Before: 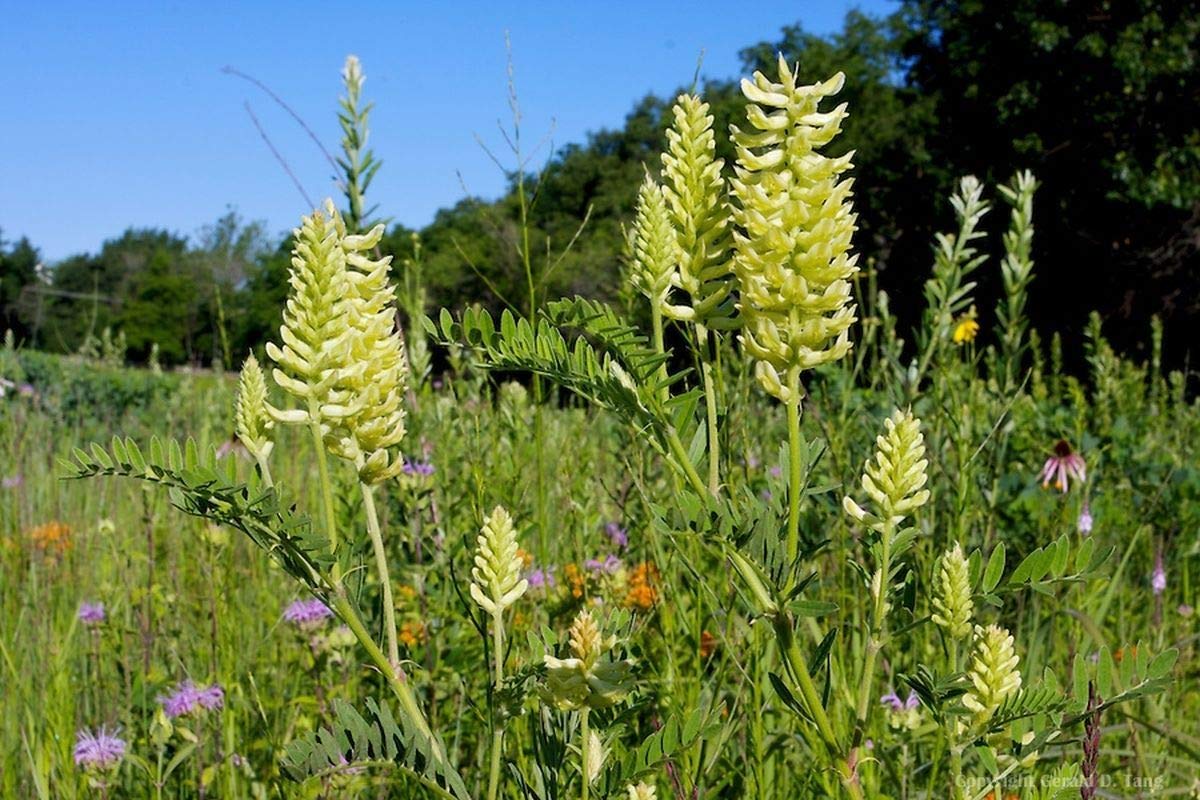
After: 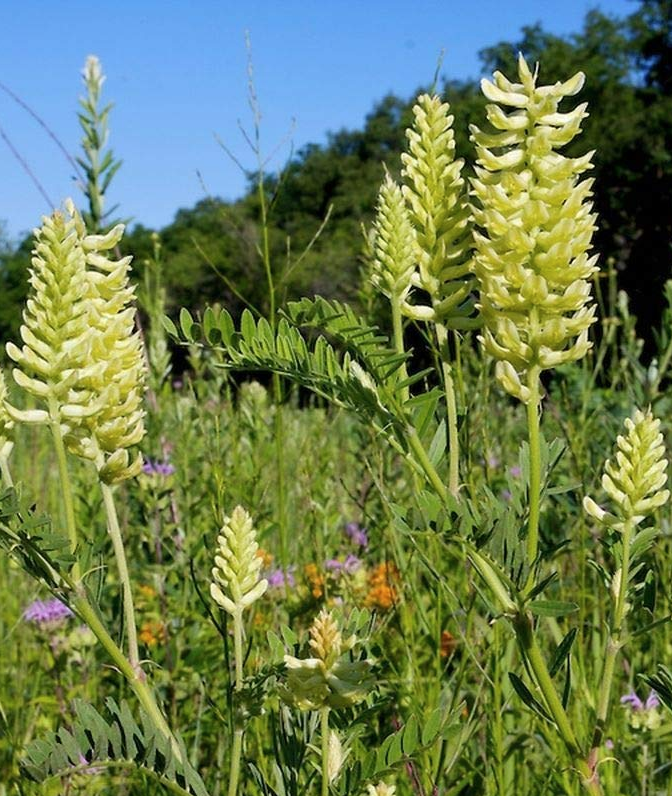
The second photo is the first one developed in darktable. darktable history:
contrast brightness saturation: saturation -0.05
crop: left 21.674%, right 22.086%
